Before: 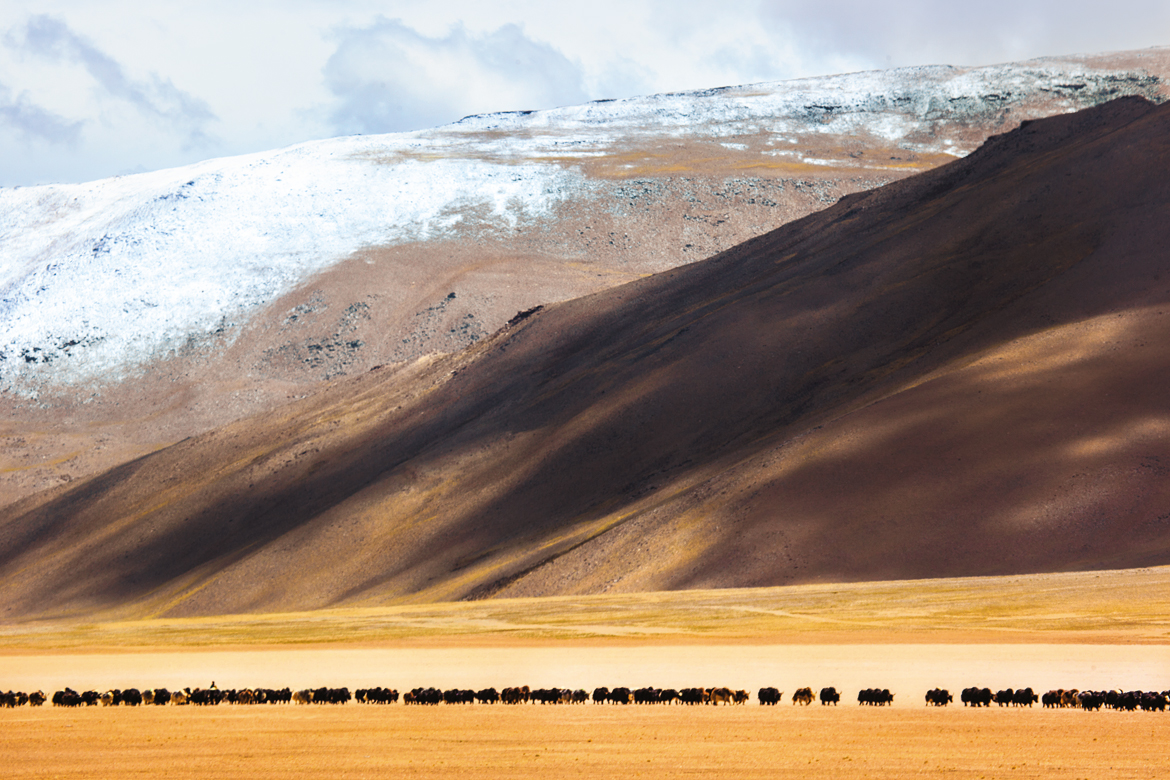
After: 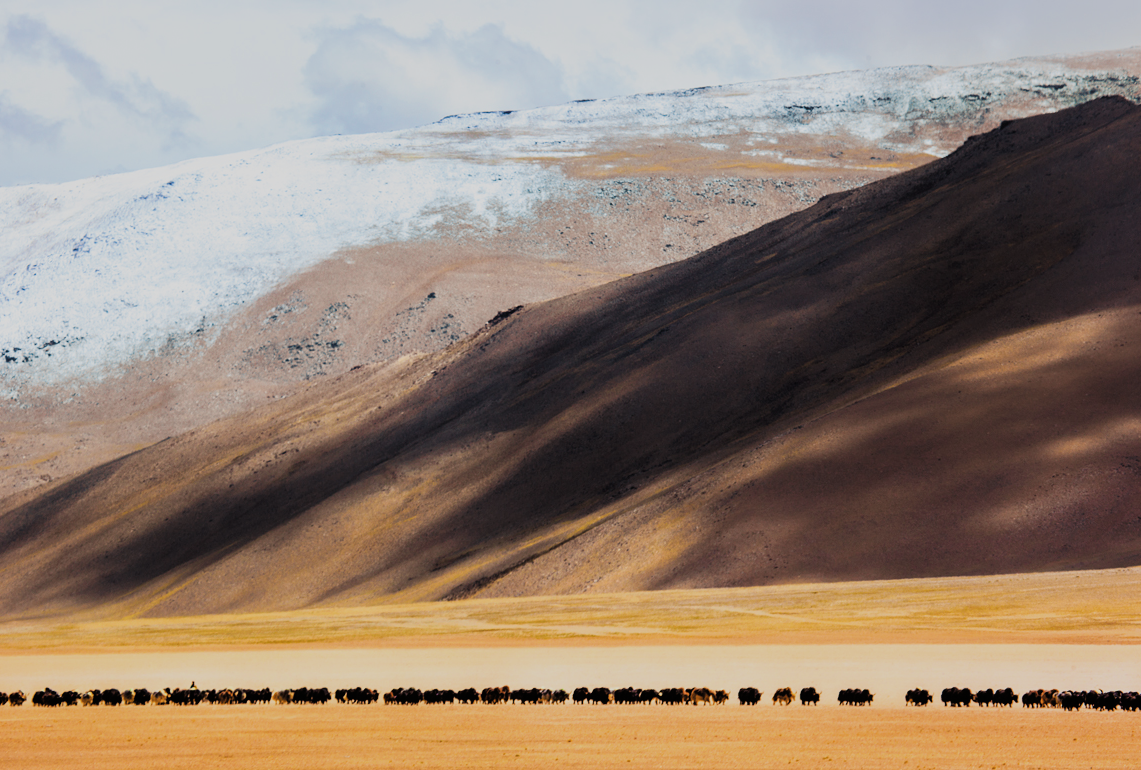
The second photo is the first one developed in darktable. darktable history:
filmic rgb: black relative exposure -7.65 EV, white relative exposure 4.56 EV, hardness 3.61, contrast 1.05
crop and rotate: left 1.774%, right 0.633%, bottom 1.28%
